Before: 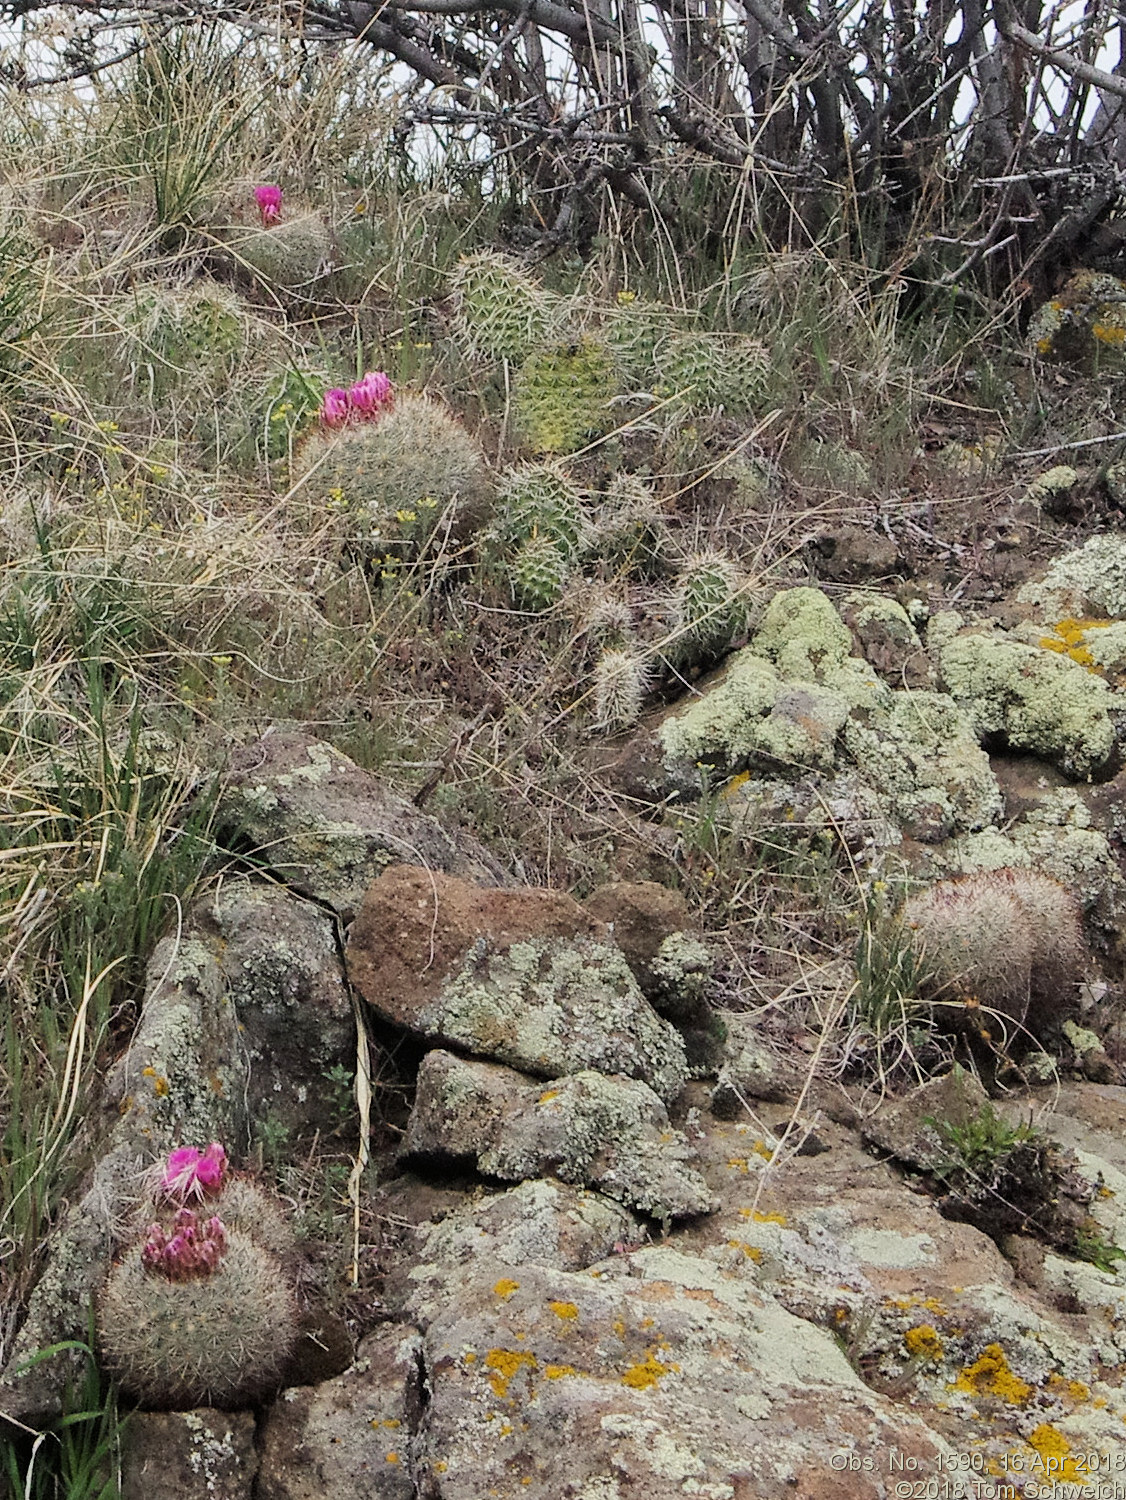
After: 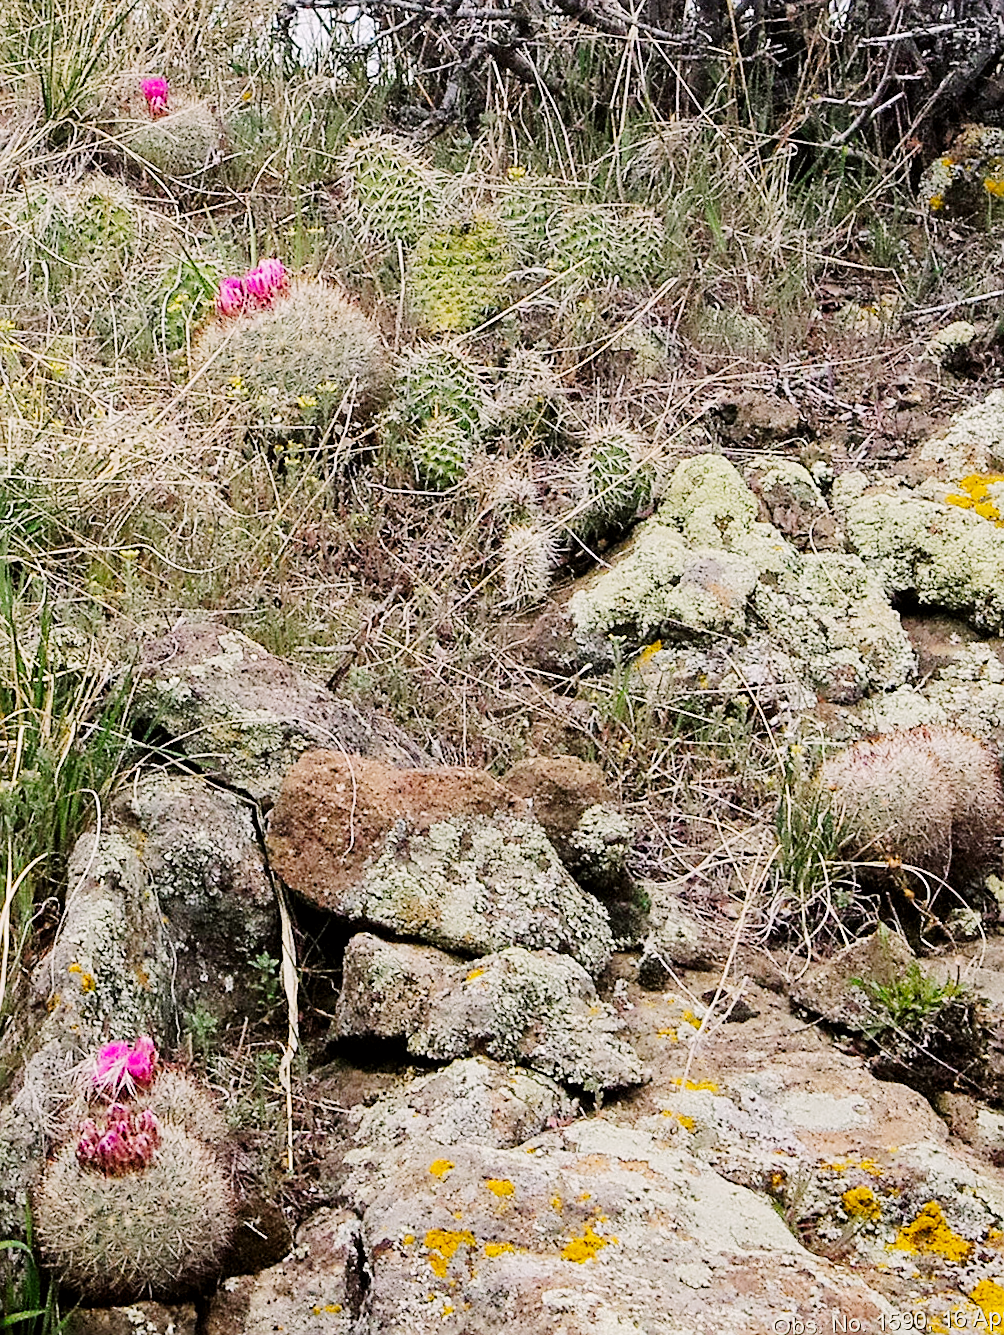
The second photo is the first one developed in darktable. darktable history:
crop and rotate: angle 2.59°, left 5.486%, top 5.711%
color correction: highlights a* 2.99, highlights b* -0.926, shadows a* -0.062, shadows b* 1.9, saturation 0.982
tone curve: curves: ch0 [(0, 0) (0.128, 0.068) (0.292, 0.274) (0.453, 0.507) (0.653, 0.717) (0.785, 0.817) (0.995, 0.917)]; ch1 [(0, 0) (0.384, 0.365) (0.463, 0.447) (0.486, 0.474) (0.503, 0.497) (0.52, 0.525) (0.559, 0.591) (0.583, 0.623) (0.672, 0.699) (0.766, 0.773) (1, 1)]; ch2 [(0, 0) (0.374, 0.344) (0.446, 0.443) (0.501, 0.5) (0.527, 0.549) (0.565, 0.582) (0.624, 0.632) (1, 1)], preserve colors none
color balance rgb: shadows lift › chroma 0.977%, shadows lift › hue 113.69°, global offset › luminance -0.43%, linear chroma grading › global chroma 15.254%, perceptual saturation grading › global saturation -0.137%, global vibrance -0.866%, saturation formula JzAzBz (2021)
exposure: black level correction 0.001, exposure 0.498 EV, compensate exposure bias true, compensate highlight preservation false
sharpen: on, module defaults
tone equalizer: edges refinement/feathering 500, mask exposure compensation -1.57 EV, preserve details no
